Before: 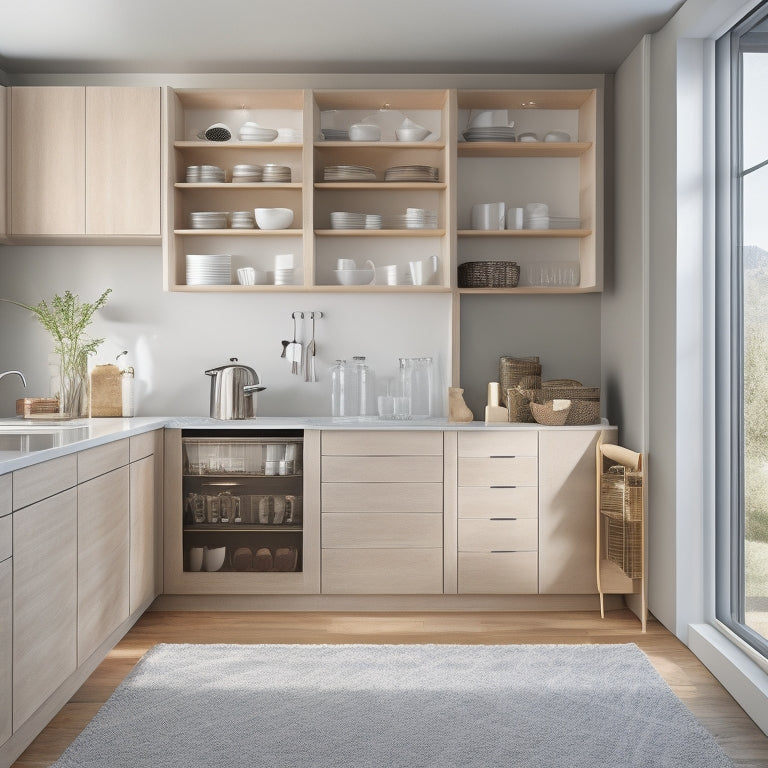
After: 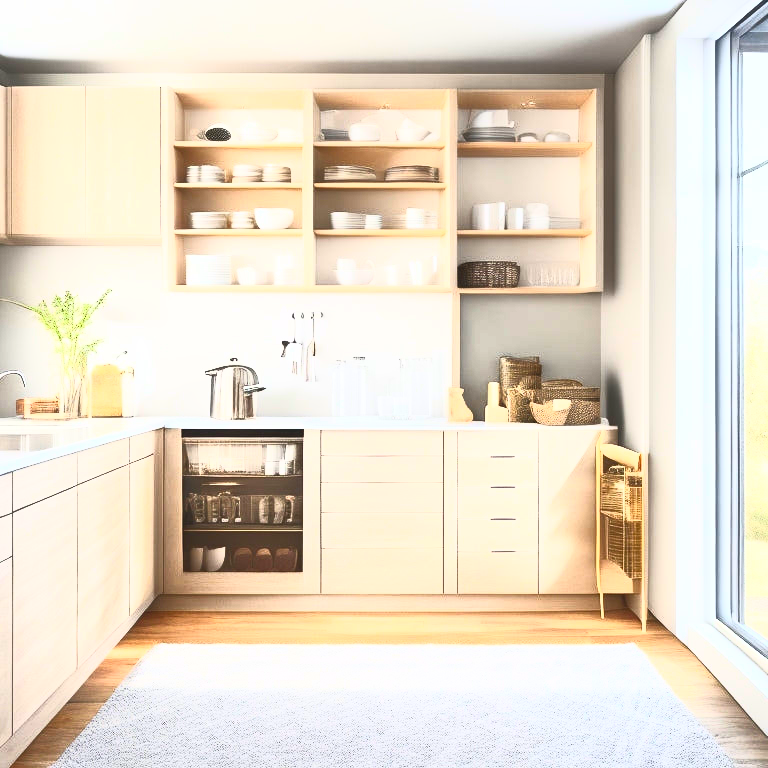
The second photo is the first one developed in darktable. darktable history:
contrast brightness saturation: contrast 0.991, brightness 0.992, saturation 0.997
